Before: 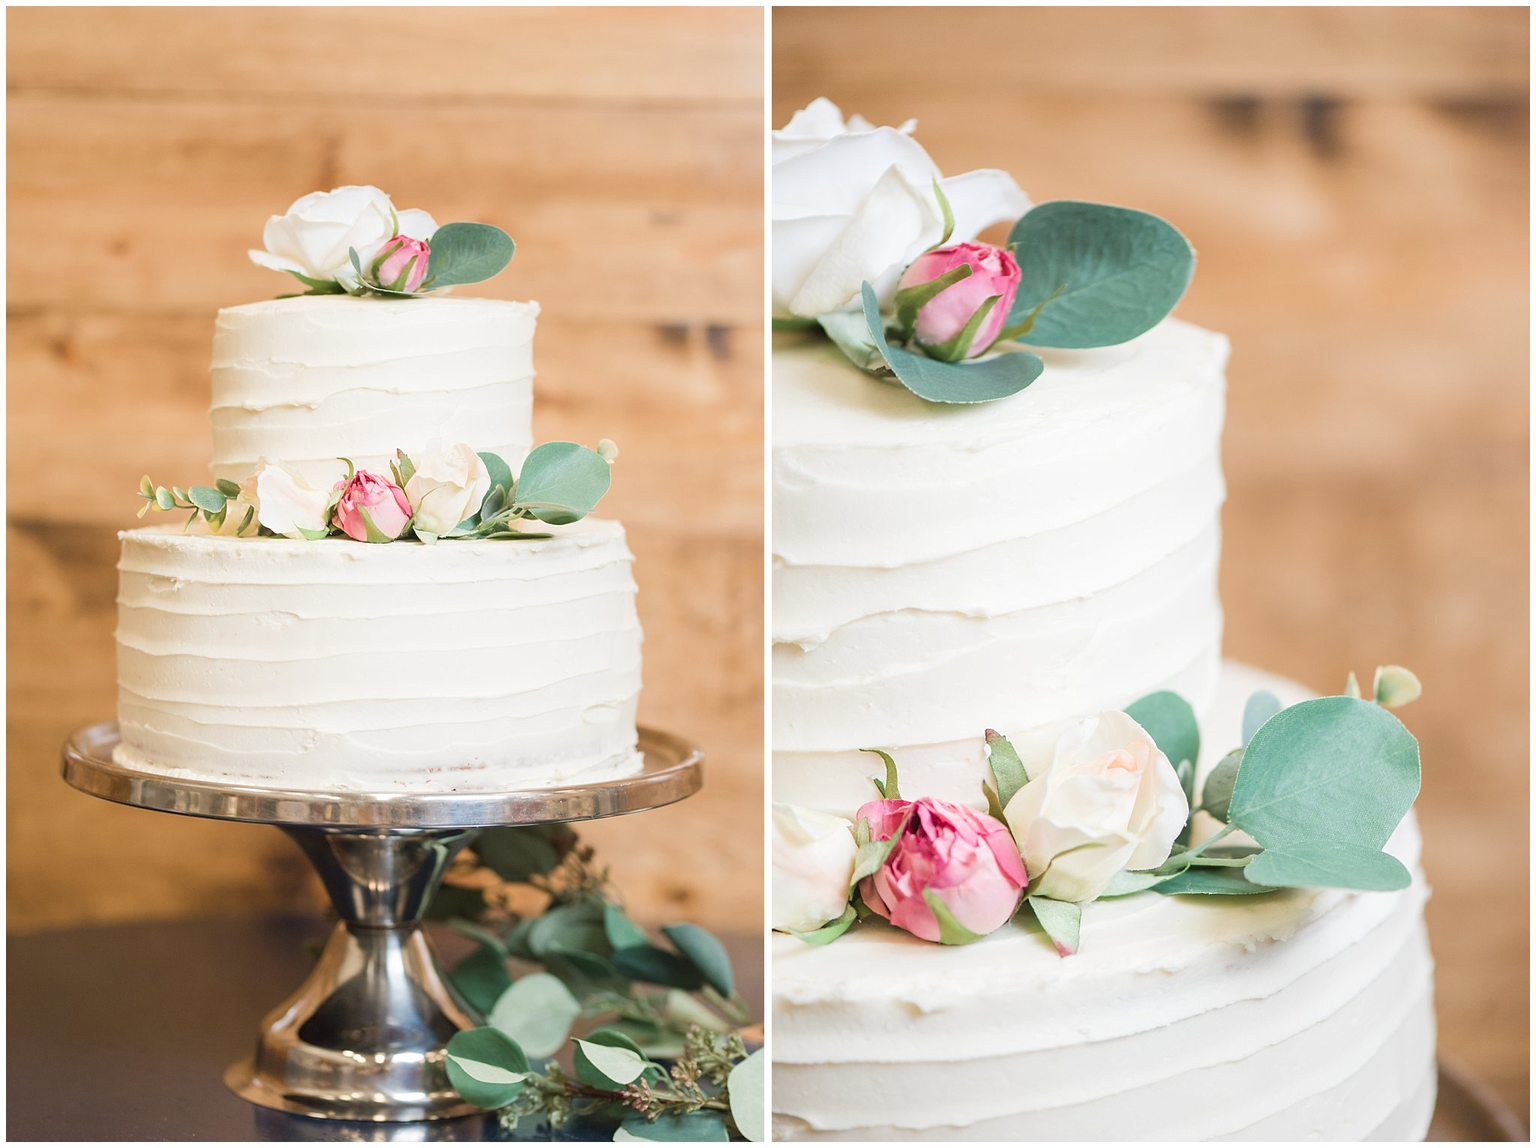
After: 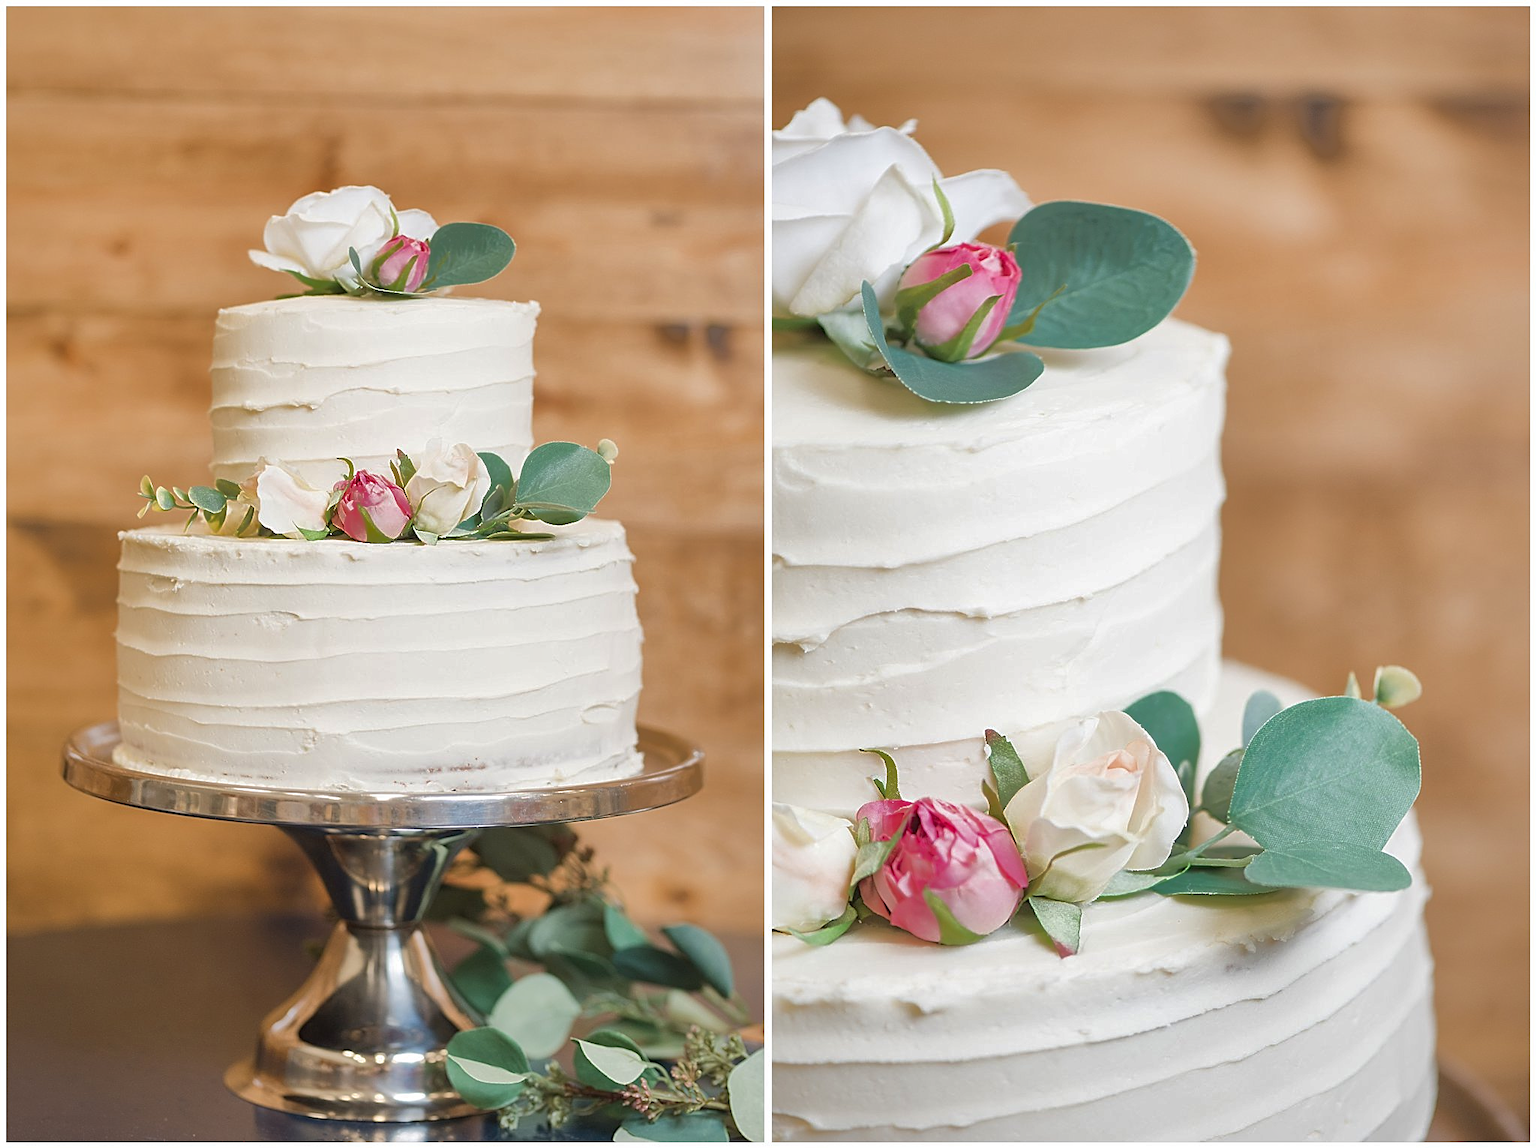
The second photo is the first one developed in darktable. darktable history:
sharpen: amount 0.493
shadows and highlights: shadows 40.05, highlights -60
